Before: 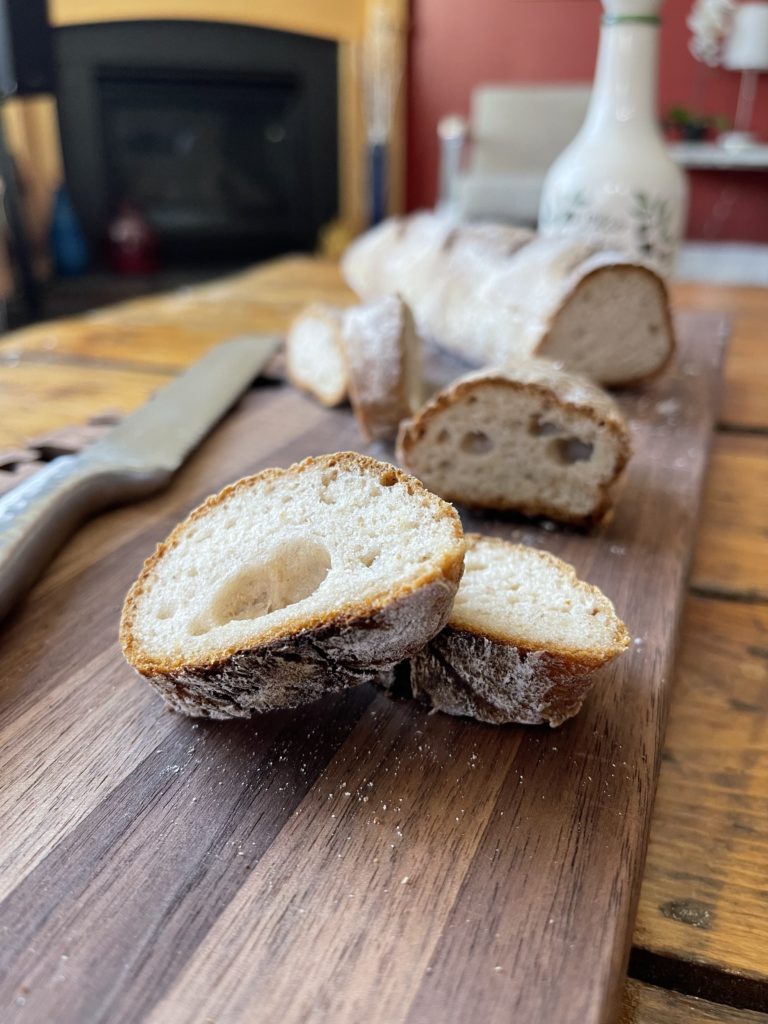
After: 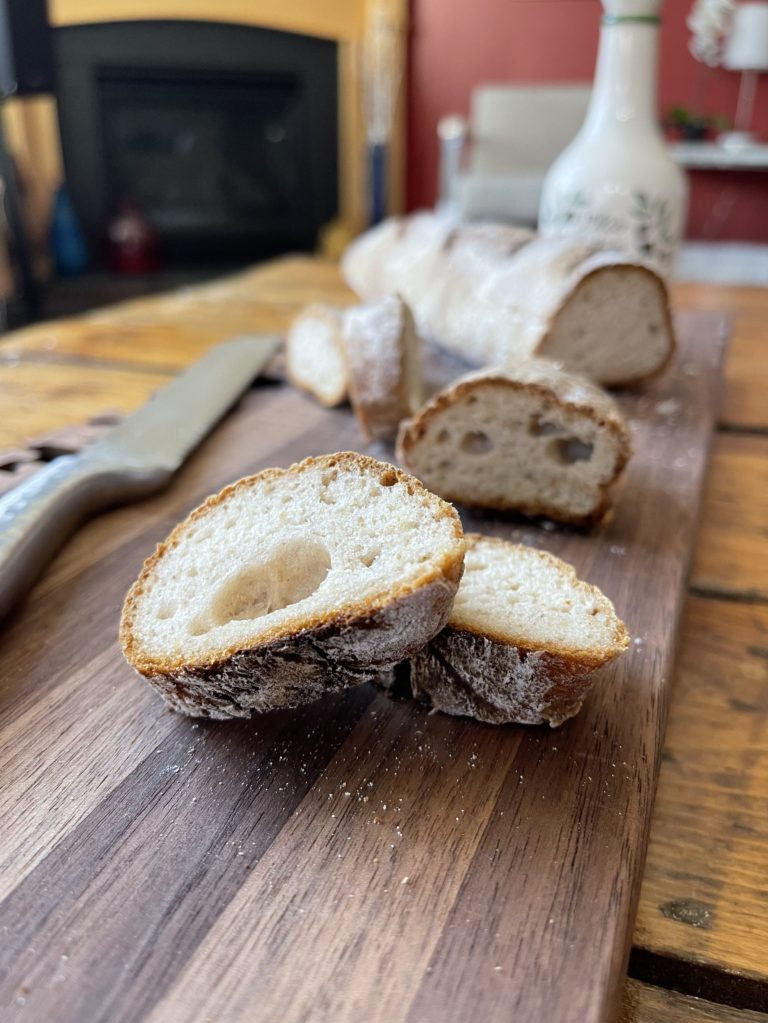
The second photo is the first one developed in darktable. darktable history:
crop: bottom 0.071%
exposure: compensate highlight preservation false
color balance rgb: on, module defaults
